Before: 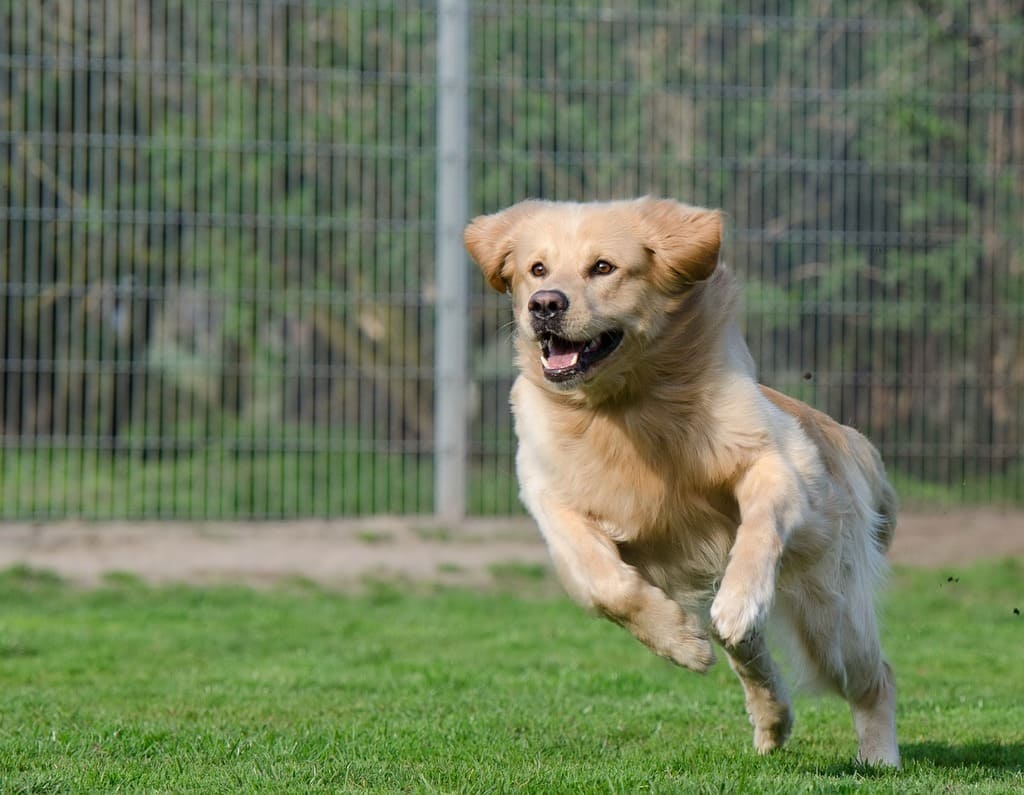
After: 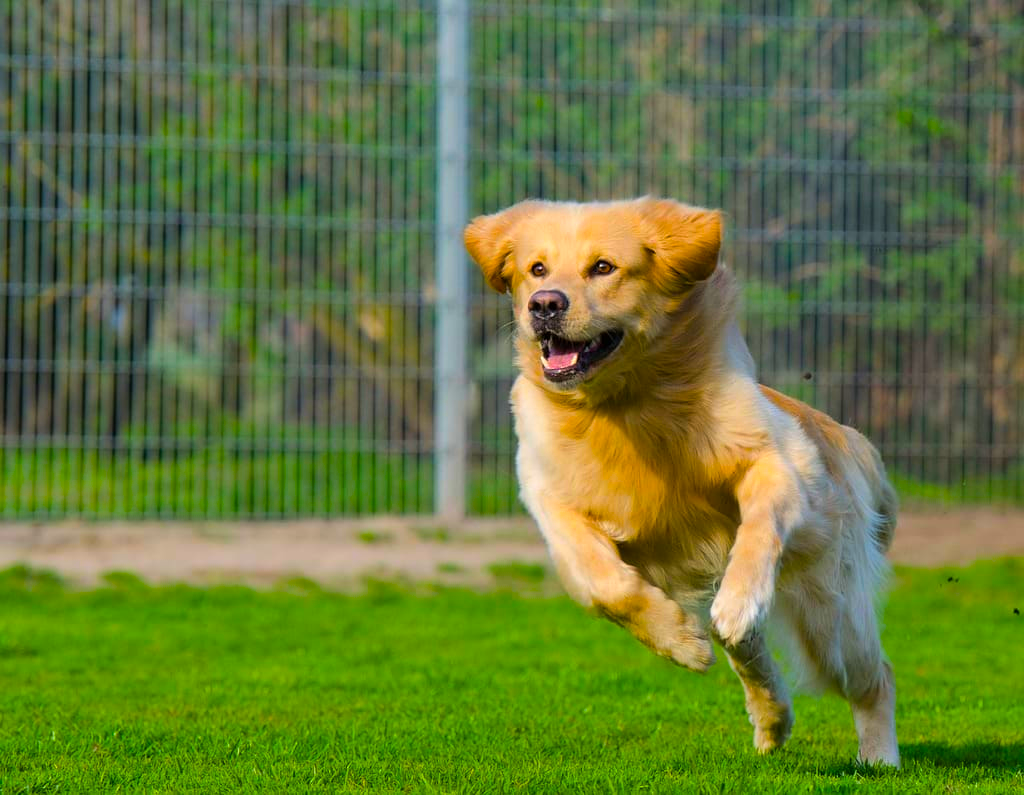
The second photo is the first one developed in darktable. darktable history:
color balance rgb: linear chroma grading › shadows 9.607%, linear chroma grading › highlights 10.762%, linear chroma grading › global chroma 15.294%, linear chroma grading › mid-tones 14.976%, perceptual saturation grading › global saturation 61.163%, perceptual saturation grading › highlights 20.705%, perceptual saturation grading › shadows -50.169%, global vibrance 20%
tone equalizer: on, module defaults
